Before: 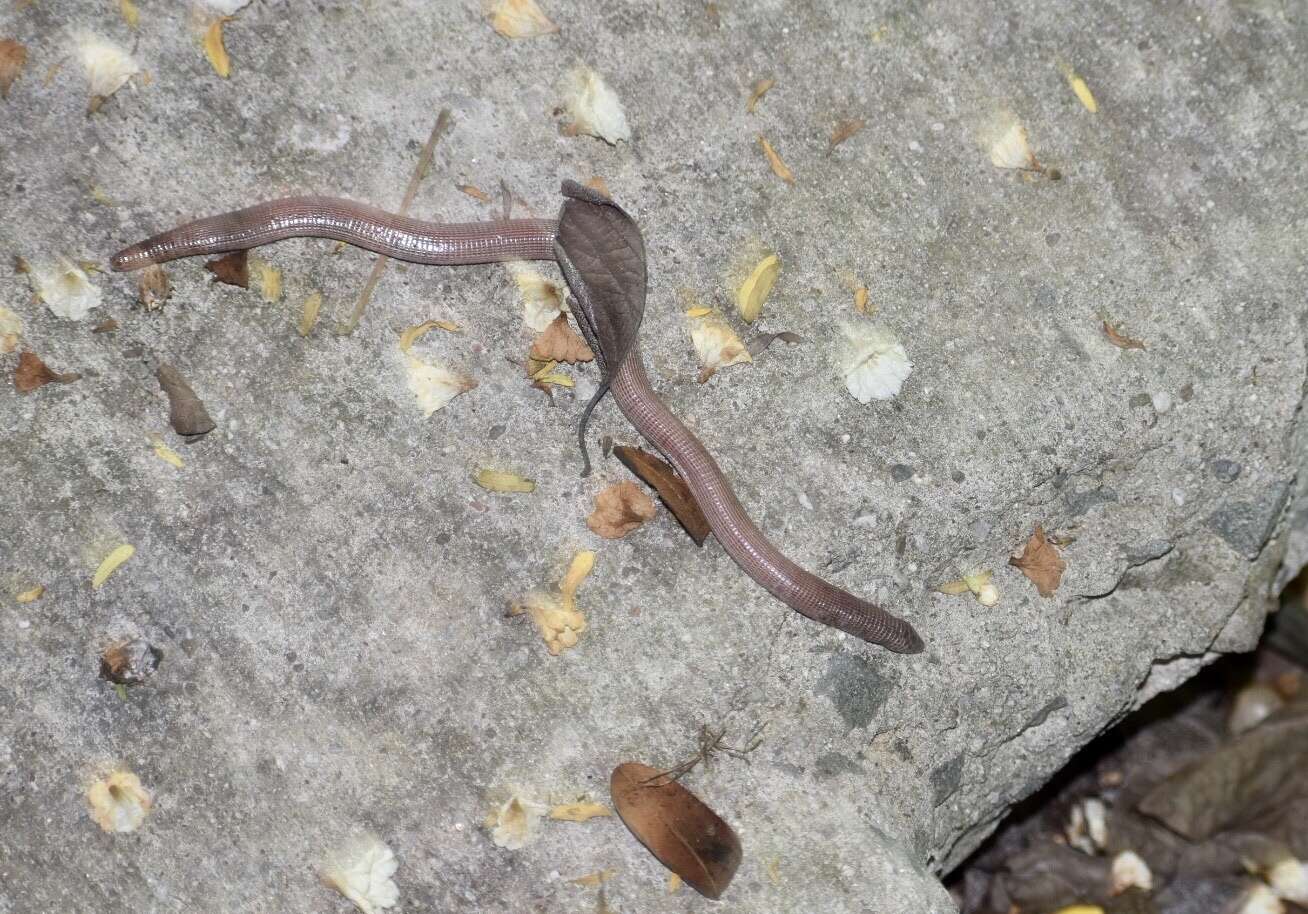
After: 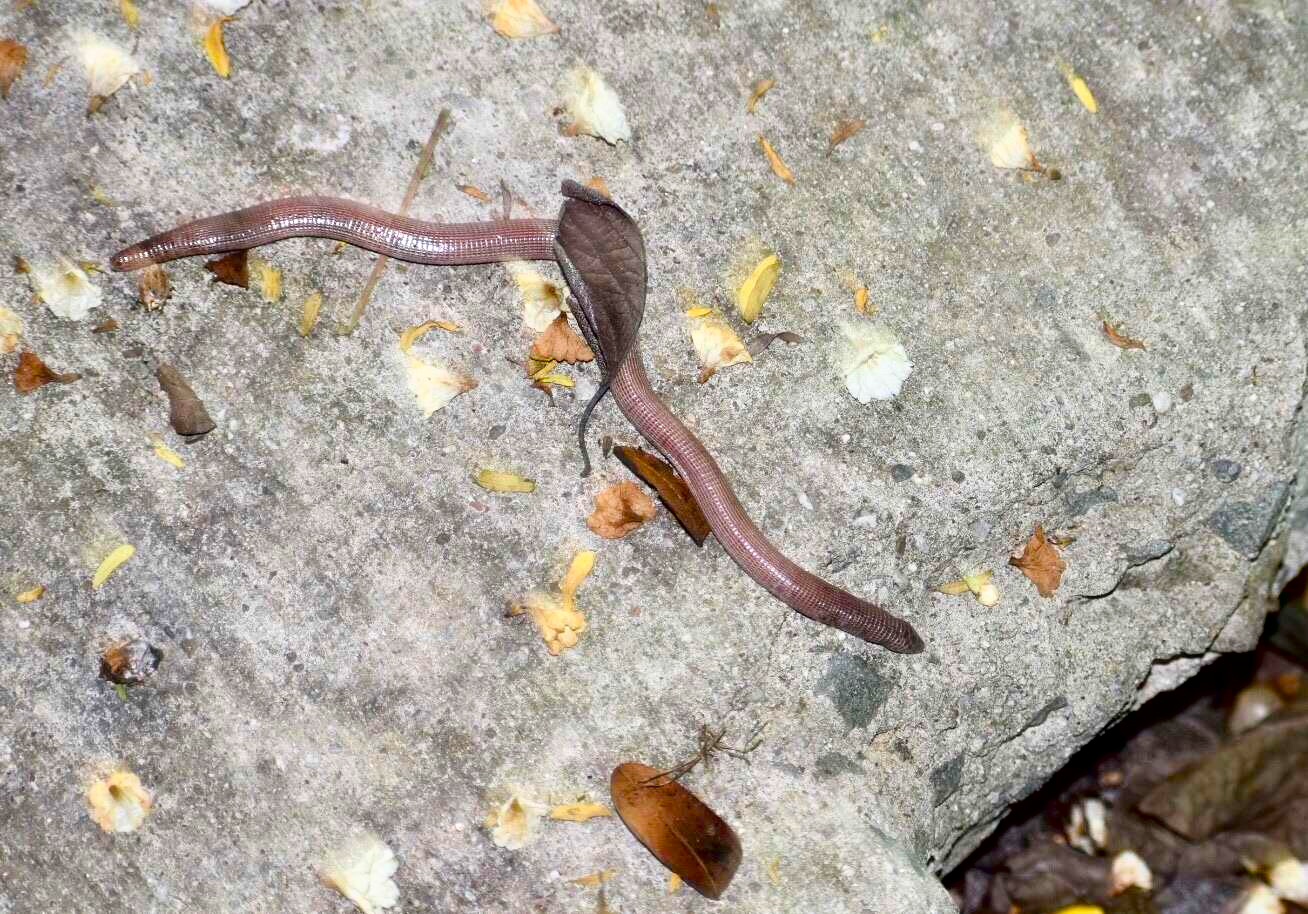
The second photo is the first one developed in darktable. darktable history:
tone curve: curves: ch0 [(0, 0) (0.003, 0) (0.011, 0.001) (0.025, 0.002) (0.044, 0.004) (0.069, 0.006) (0.1, 0.009) (0.136, 0.03) (0.177, 0.076) (0.224, 0.13) (0.277, 0.202) (0.335, 0.28) (0.399, 0.367) (0.468, 0.46) (0.543, 0.562) (0.623, 0.67) (0.709, 0.787) (0.801, 0.889) (0.898, 0.972) (1, 1)], color space Lab, independent channels, preserve colors none
color balance rgb: linear chroma grading › shadows 31.561%, linear chroma grading › global chroma -2.042%, linear chroma grading › mid-tones 4.044%, perceptual saturation grading › global saturation 30.563%, global vibrance 11.07%
